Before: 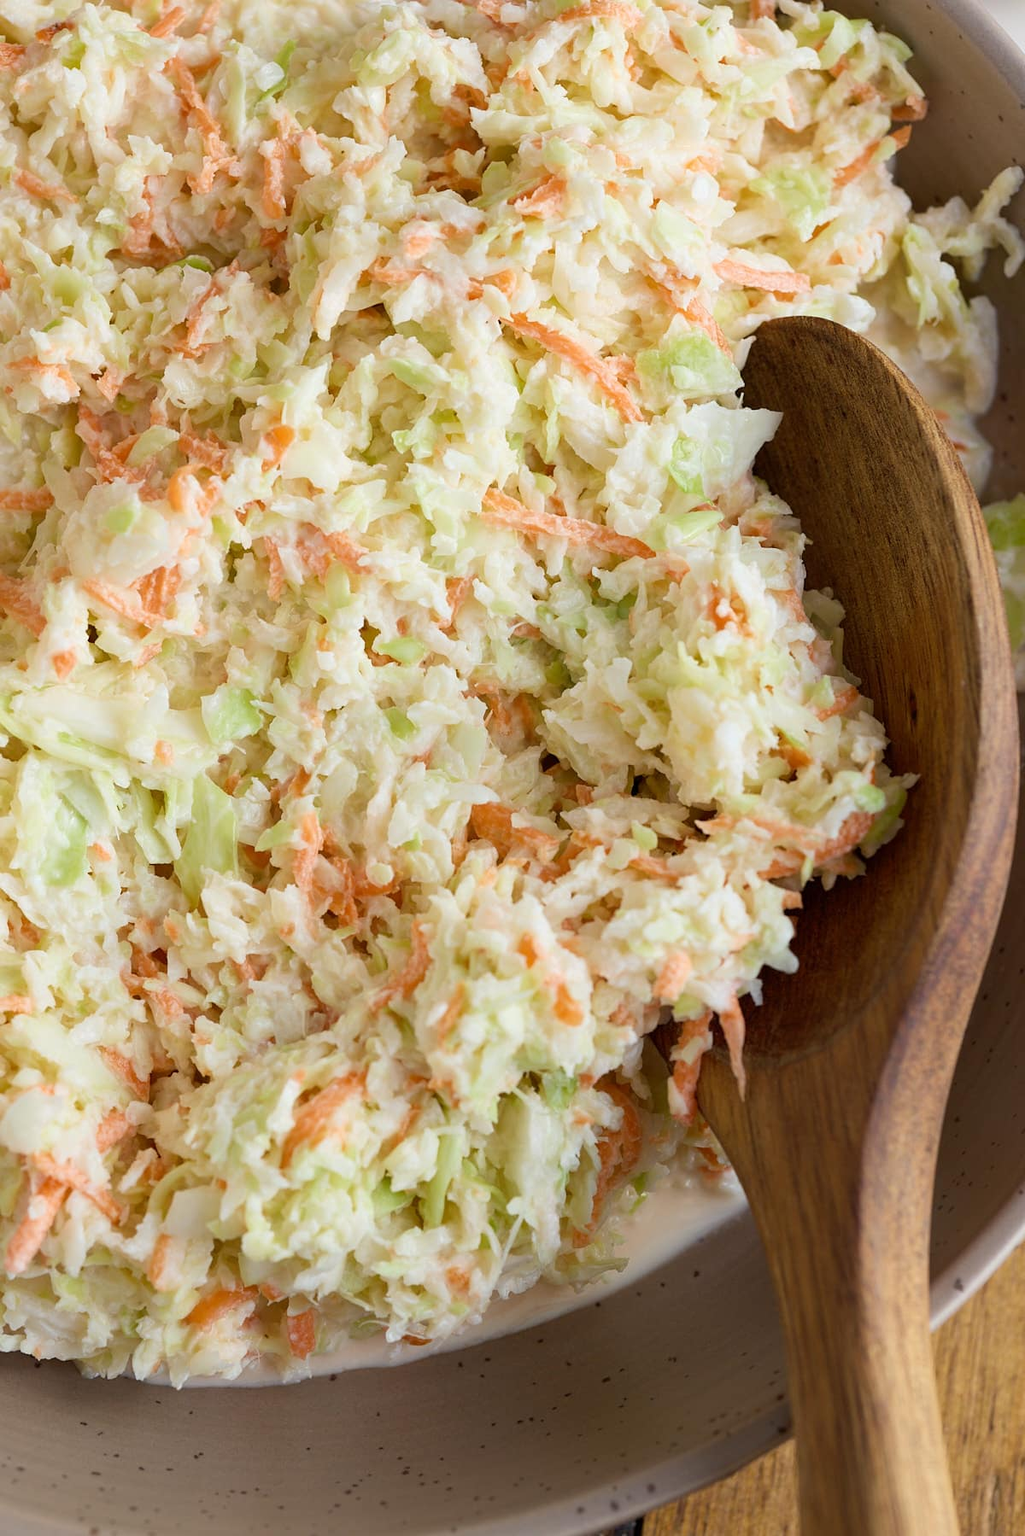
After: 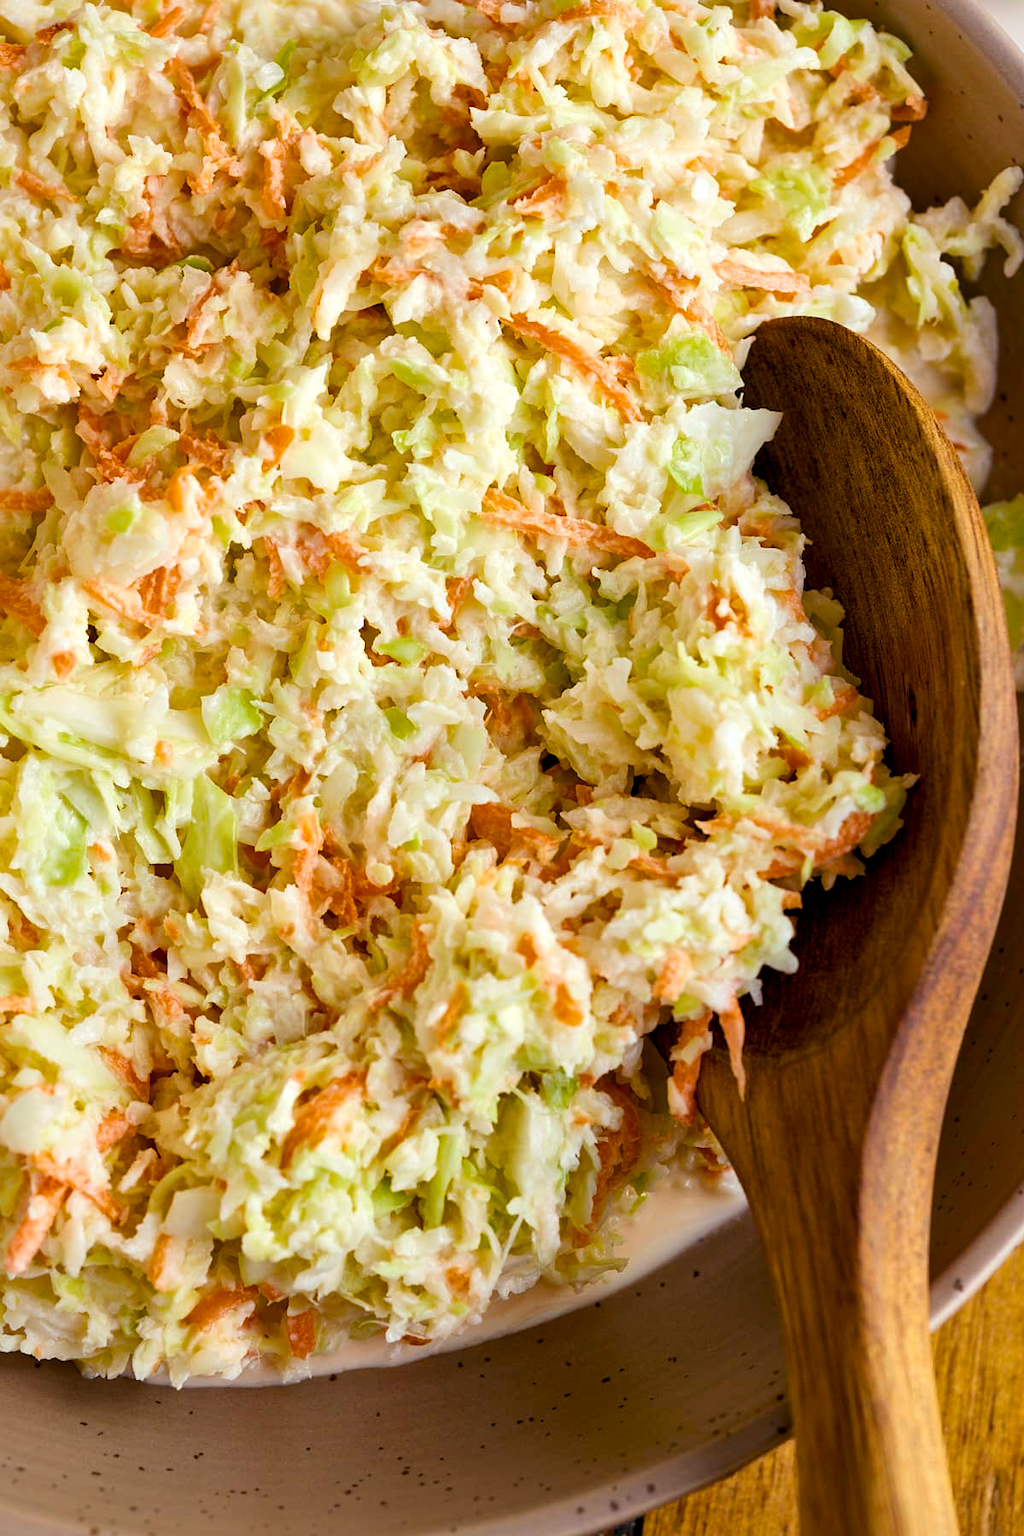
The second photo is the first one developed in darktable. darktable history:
color balance rgb: power › chroma 1.577%, power › hue 28.05°, global offset › luminance -0.338%, global offset › chroma 0.106%, global offset › hue 162.69°, perceptual saturation grading › global saturation 30.084%, global vibrance 20%
local contrast: mode bilateral grid, contrast 49, coarseness 50, detail 150%, midtone range 0.2
